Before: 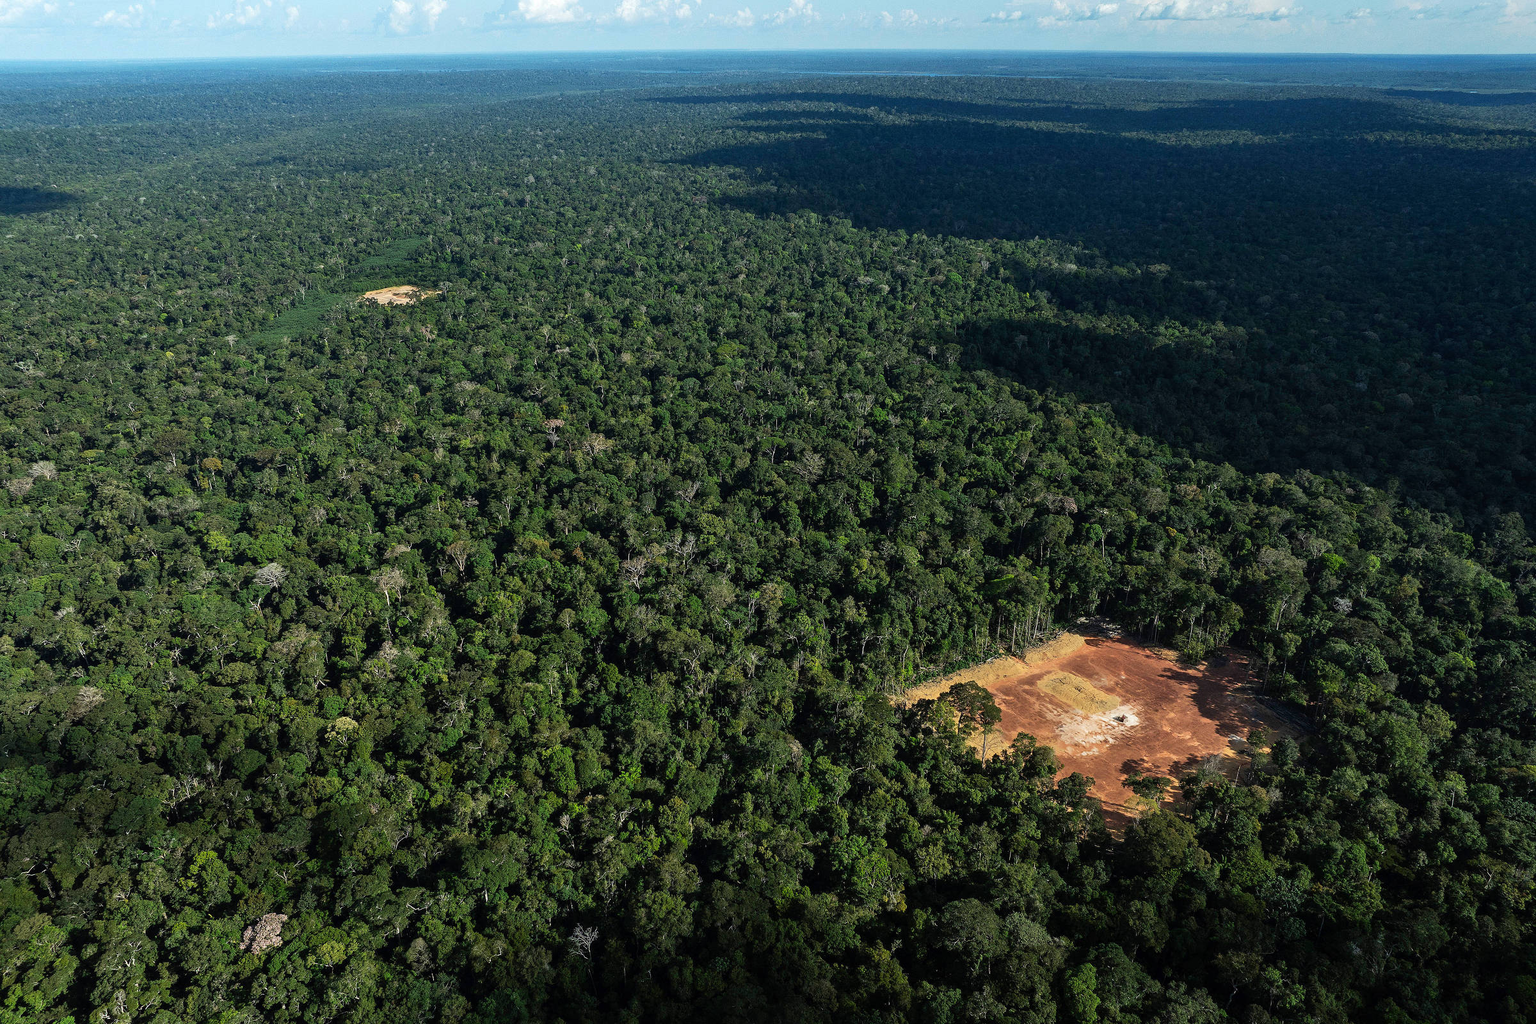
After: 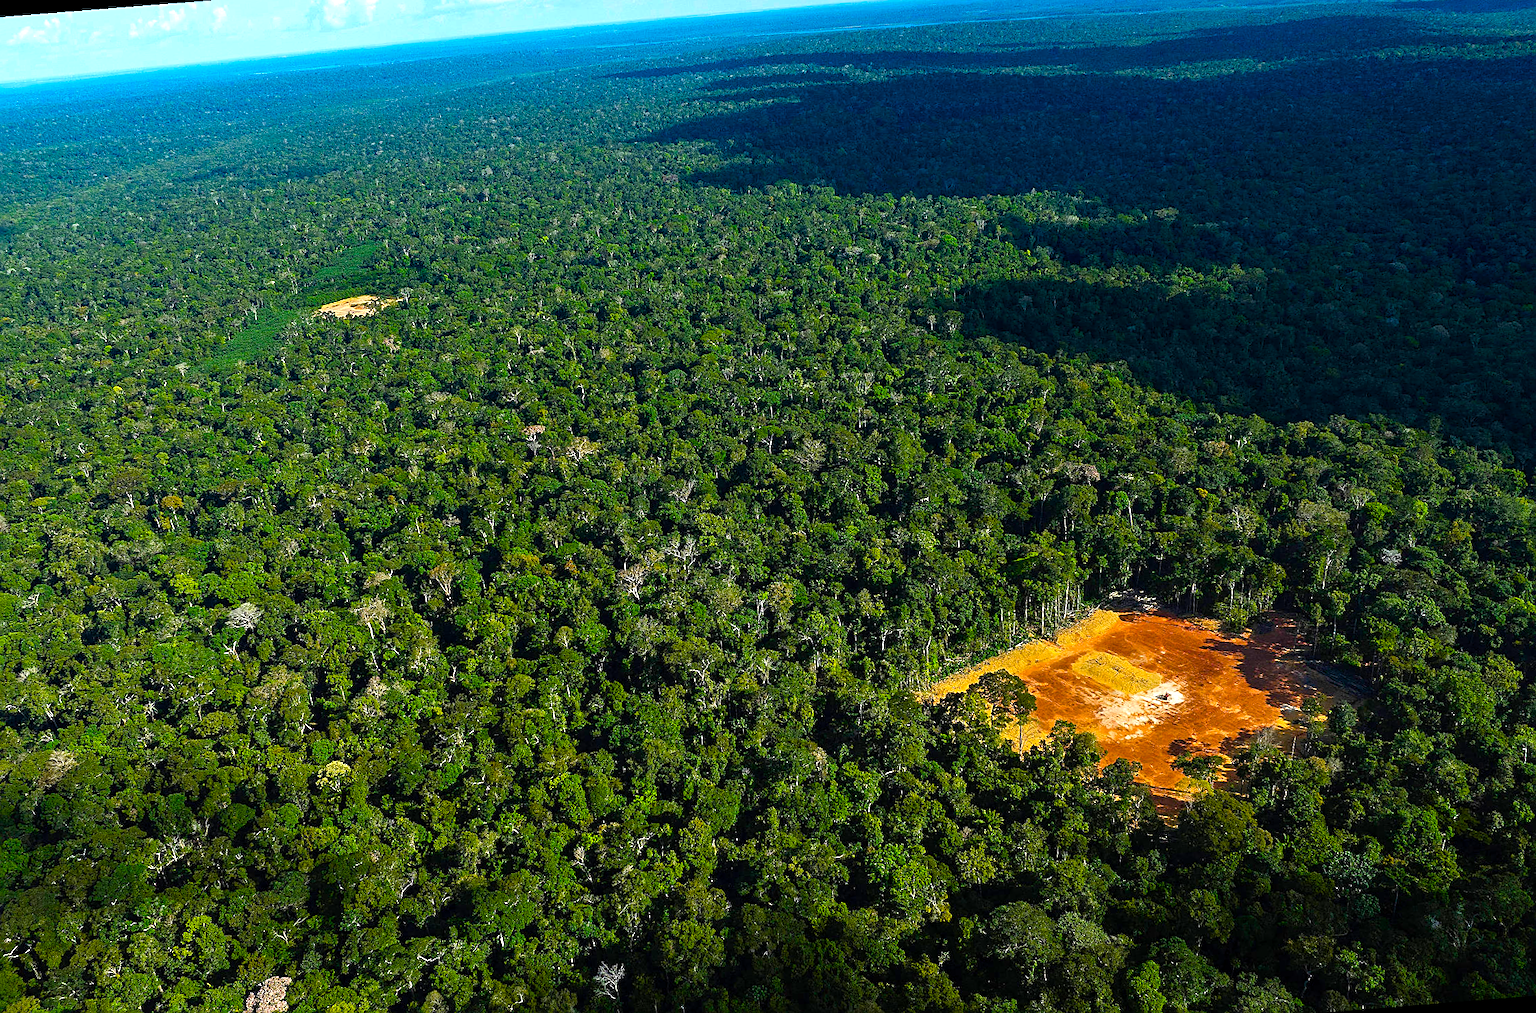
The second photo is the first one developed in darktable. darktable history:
sharpen: on, module defaults
color balance rgb: linear chroma grading › shadows 10%, linear chroma grading › highlights 10%, linear chroma grading › global chroma 15%, linear chroma grading › mid-tones 15%, perceptual saturation grading › global saturation 40%, perceptual saturation grading › highlights -25%, perceptual saturation grading › mid-tones 35%, perceptual saturation grading › shadows 35%, perceptual brilliance grading › global brilliance 11.29%, global vibrance 11.29%
rotate and perspective: rotation -4.57°, crop left 0.054, crop right 0.944, crop top 0.087, crop bottom 0.914
